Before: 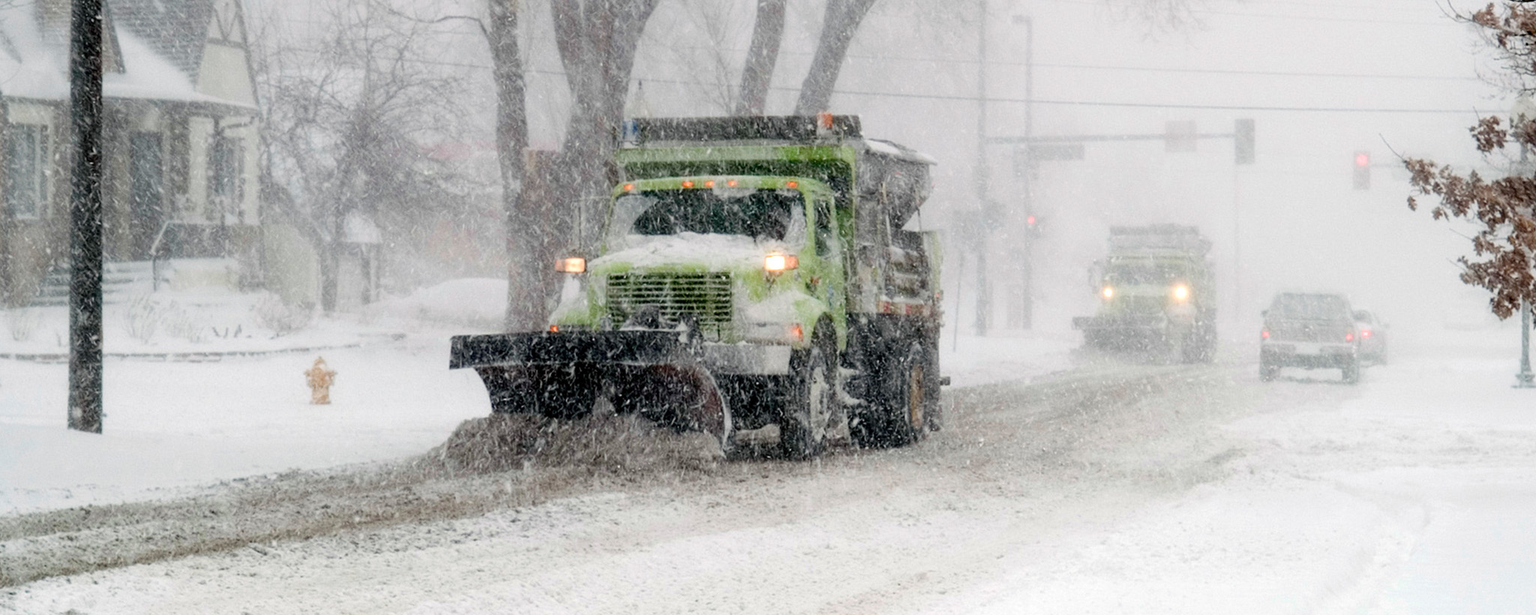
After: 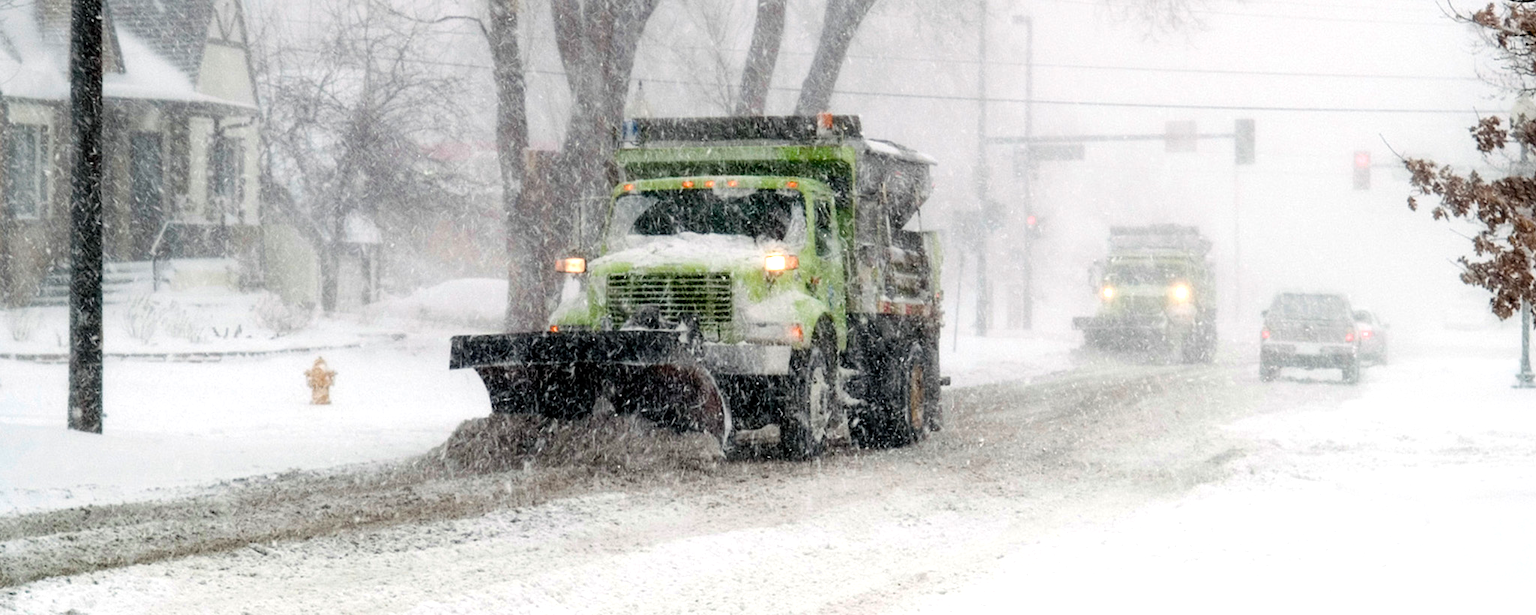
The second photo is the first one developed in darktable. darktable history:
color balance rgb: linear chroma grading › global chroma 10%, global vibrance 10%, contrast 15%, saturation formula JzAzBz (2021)
